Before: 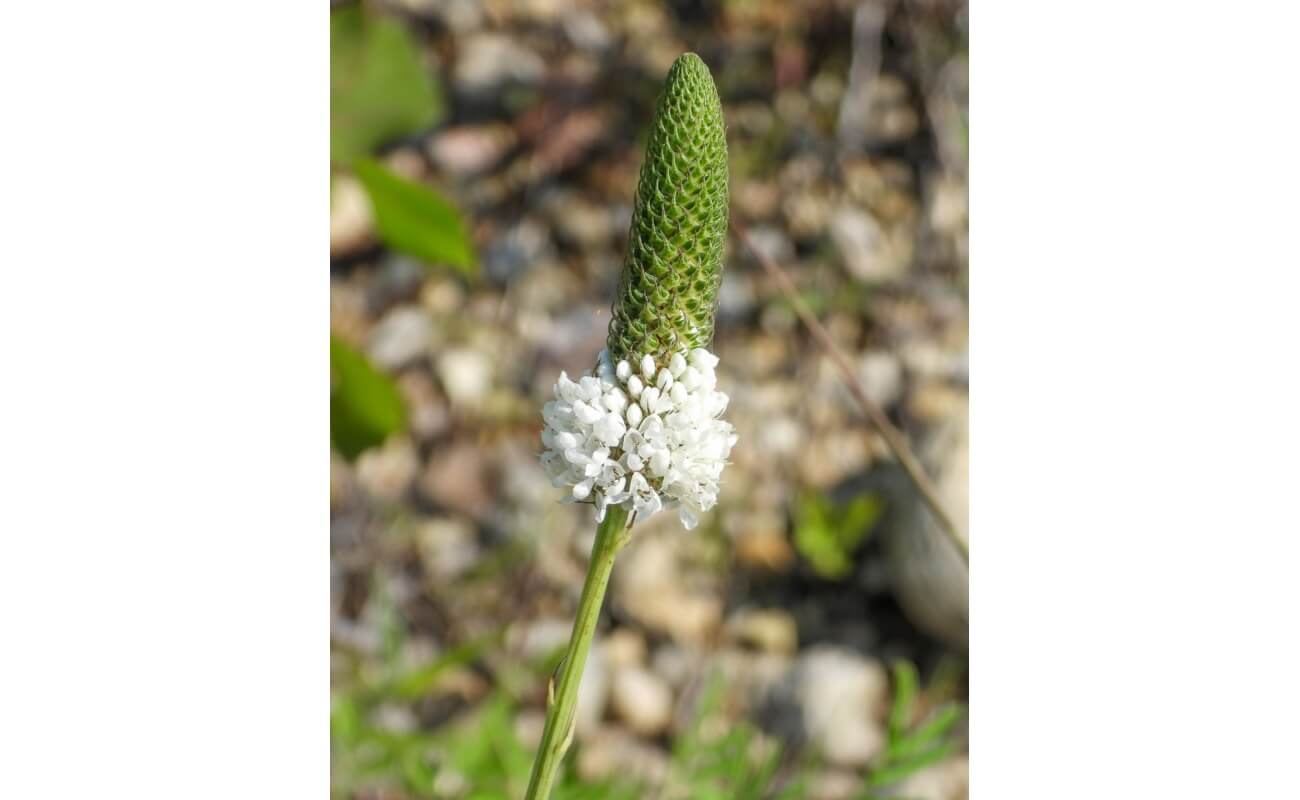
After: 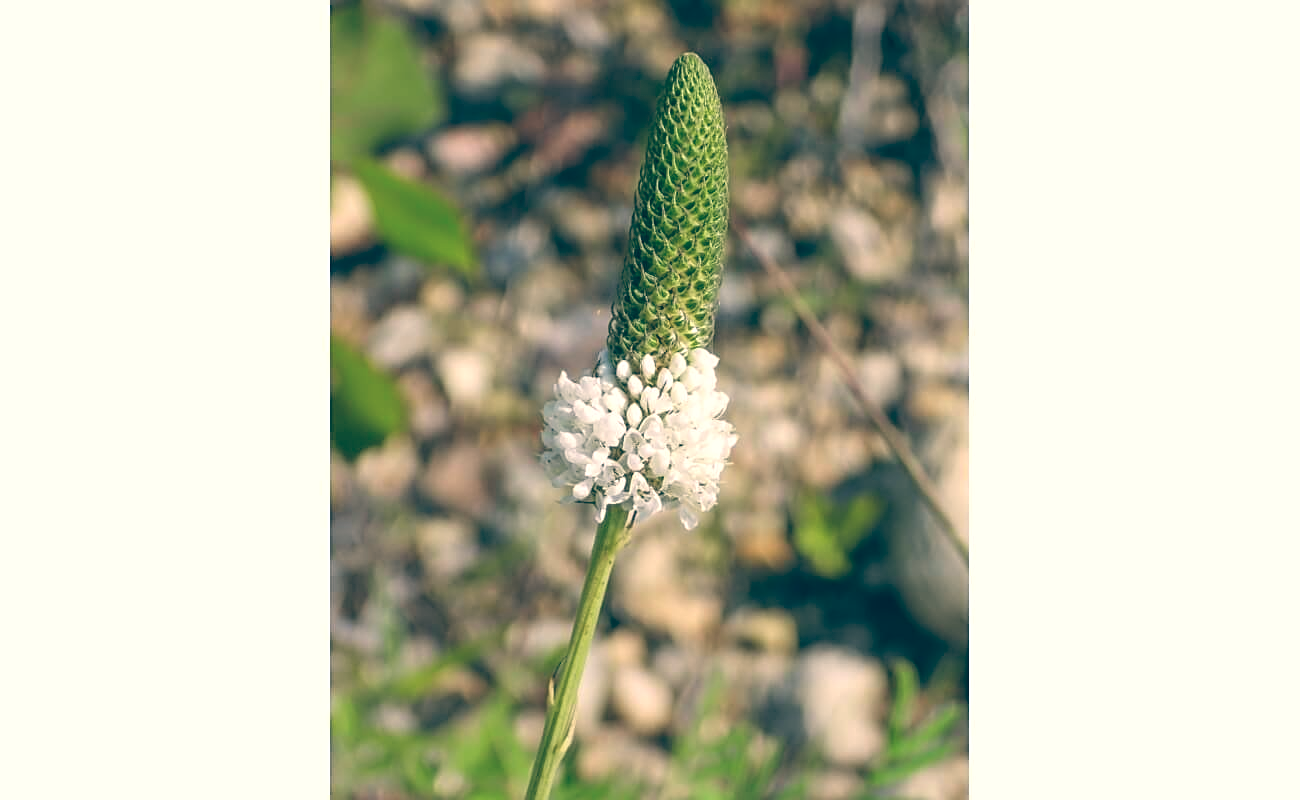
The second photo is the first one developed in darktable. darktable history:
sharpen: on, module defaults
color balance: lift [1.006, 0.985, 1.002, 1.015], gamma [1, 0.953, 1.008, 1.047], gain [1.076, 1.13, 1.004, 0.87]
